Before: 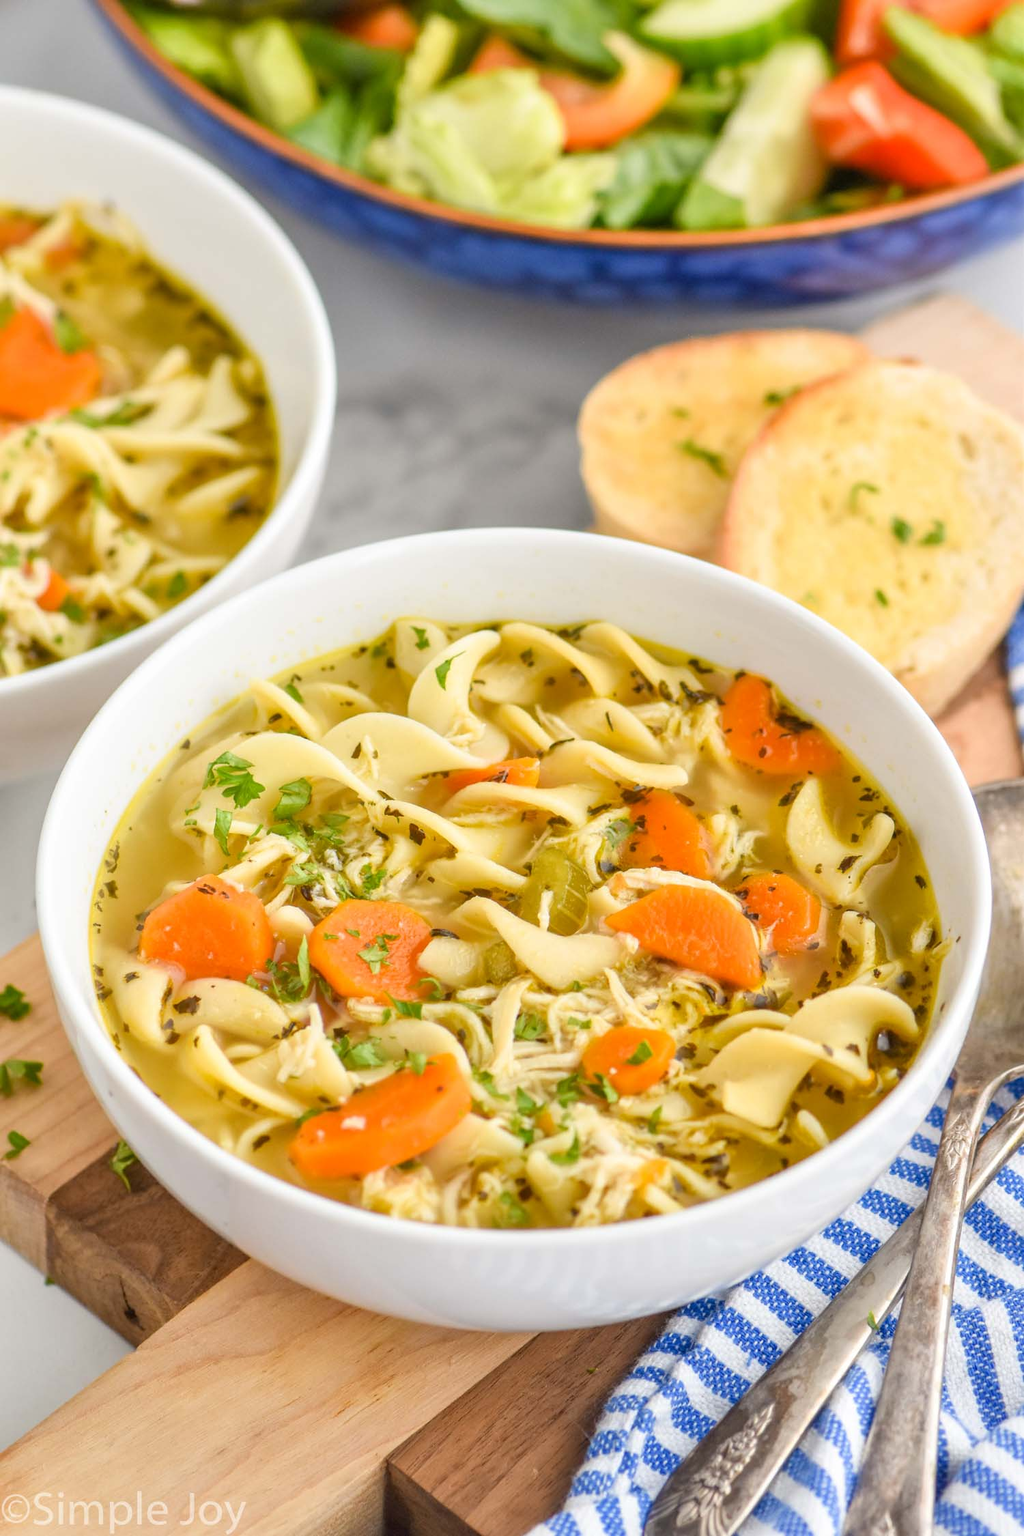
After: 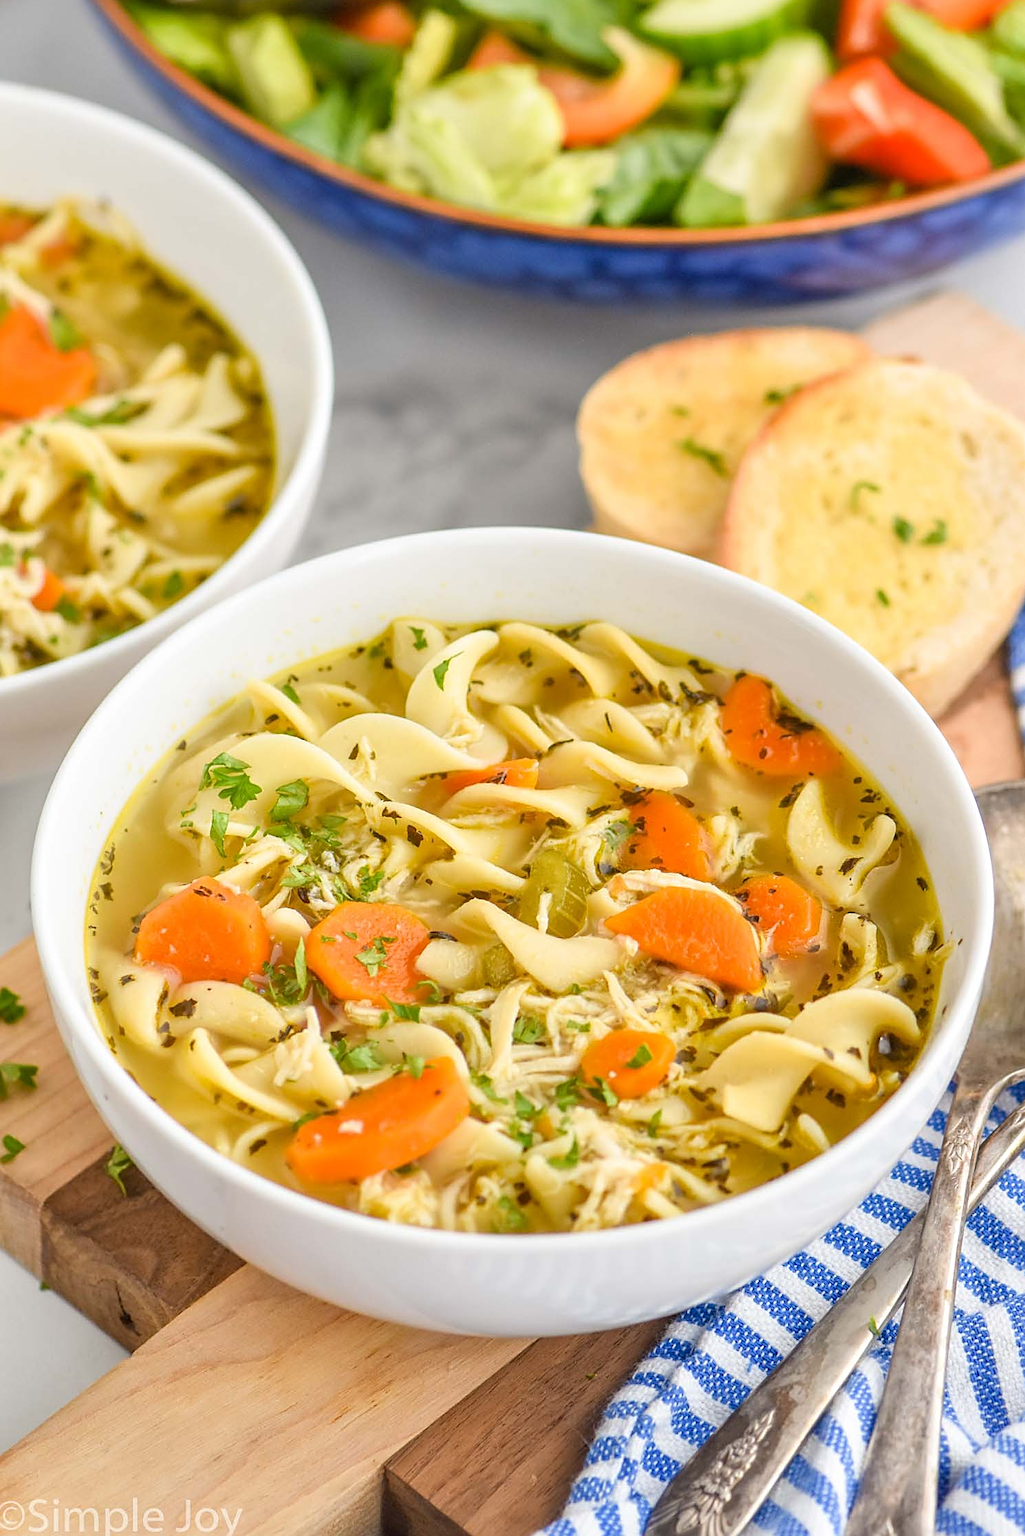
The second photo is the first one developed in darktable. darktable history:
crop and rotate: left 0.535%, top 0.35%, bottom 0.365%
sharpen: on, module defaults
